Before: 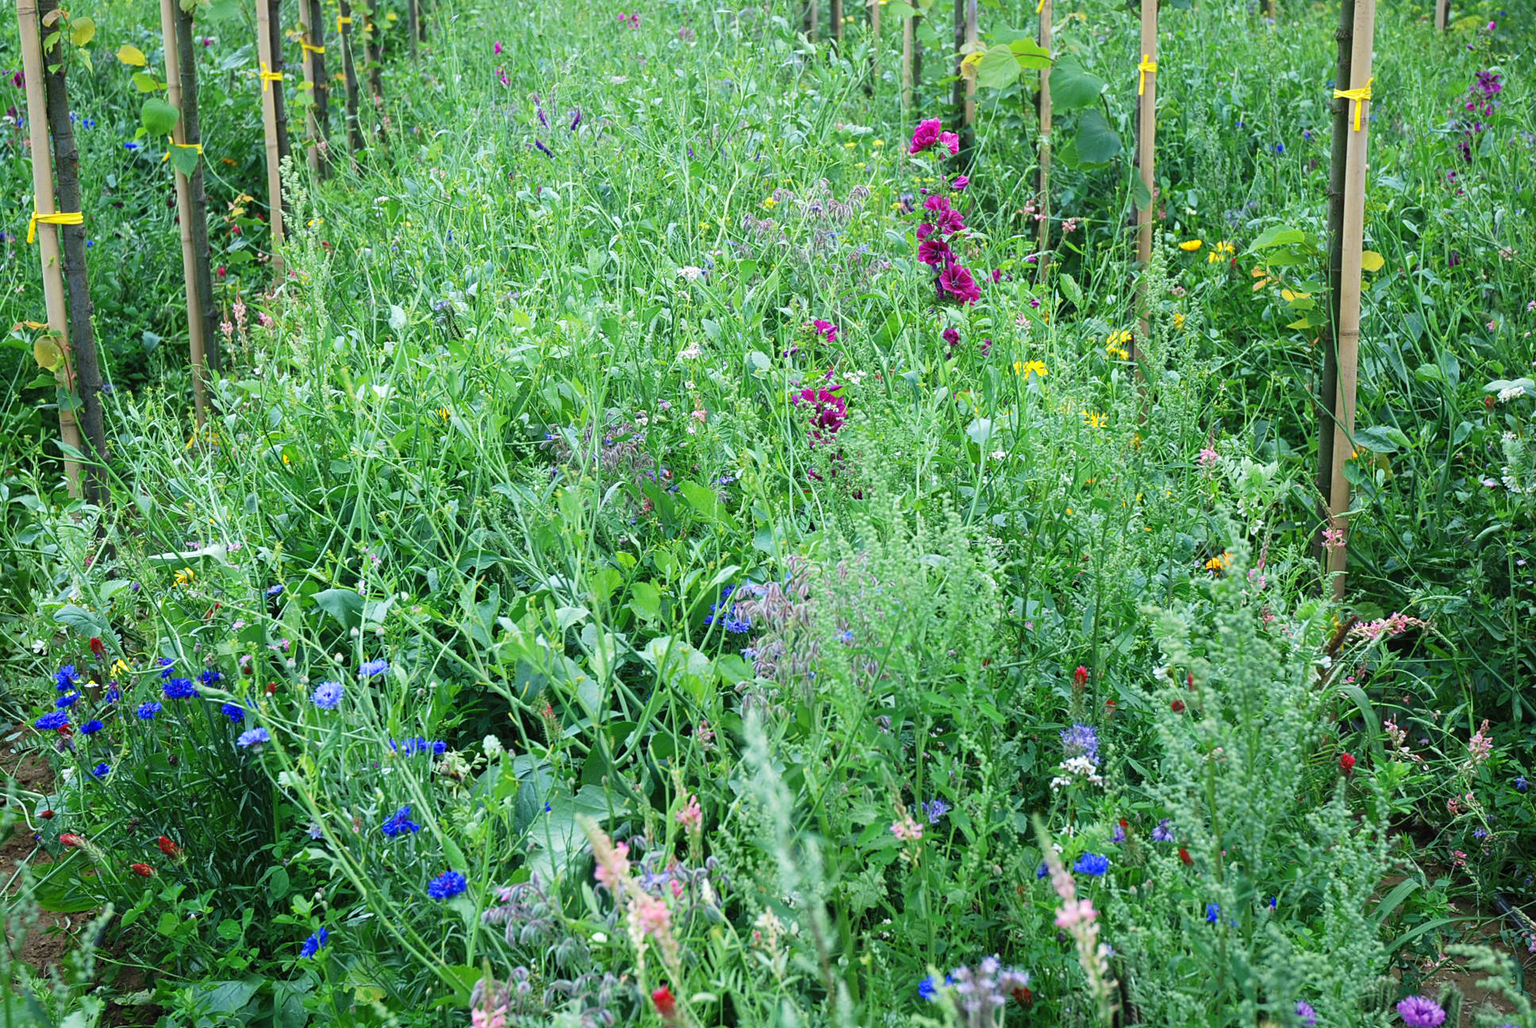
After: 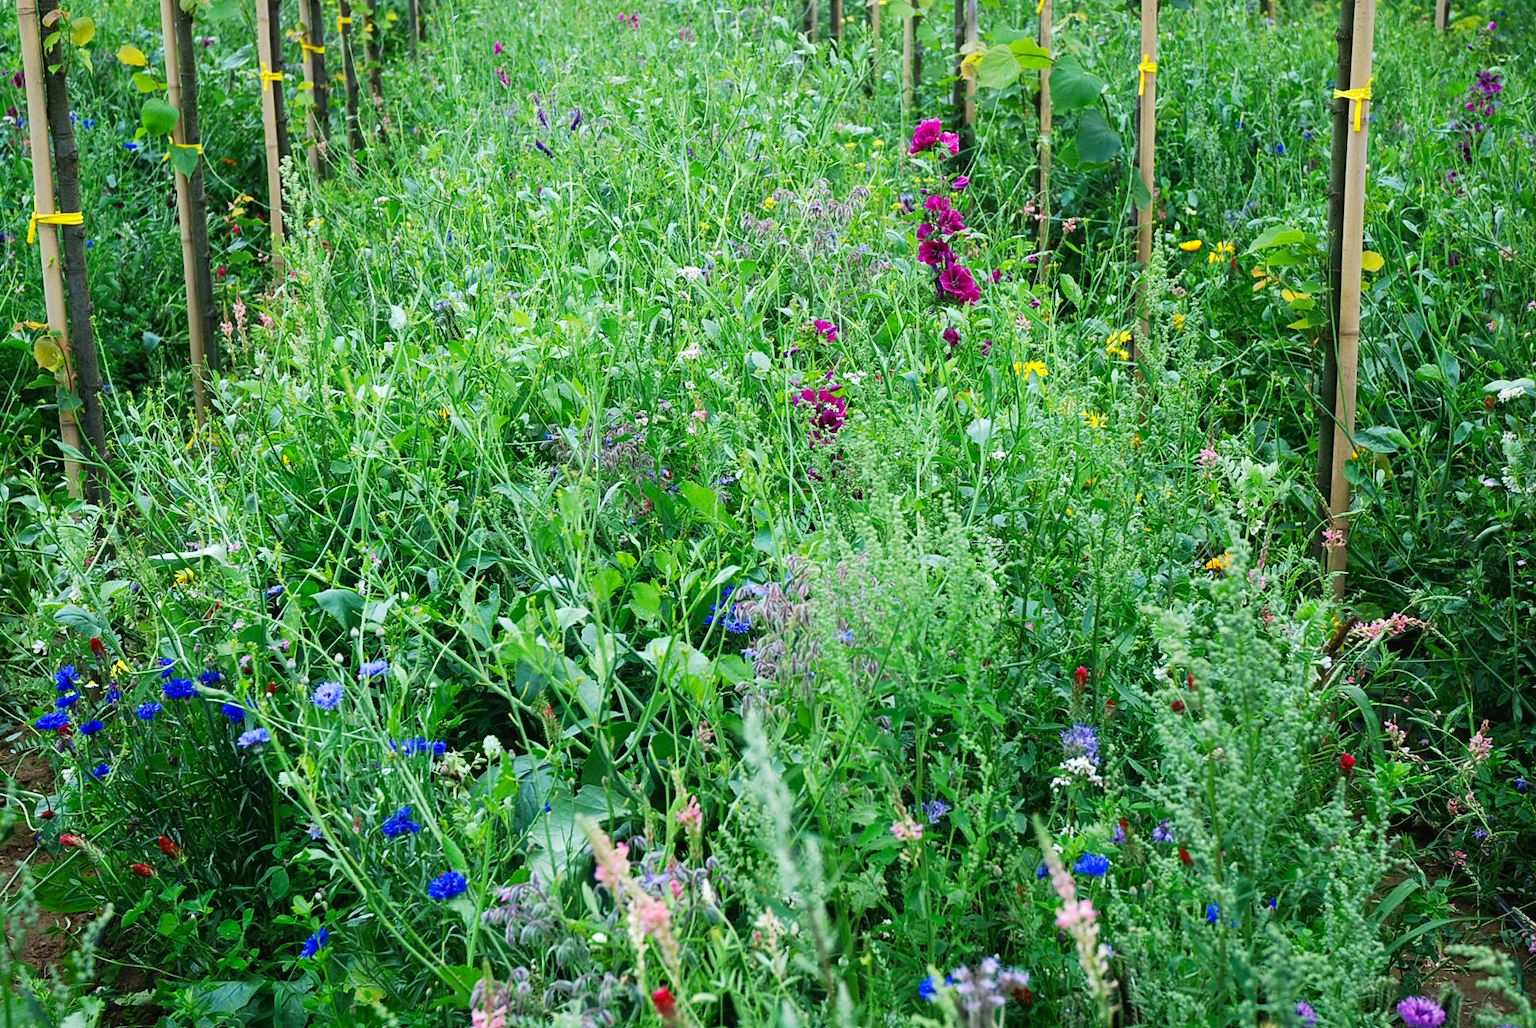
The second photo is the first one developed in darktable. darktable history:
color balance: mode lift, gamma, gain (sRGB), lift [1, 0.99, 1.01, 0.992], gamma [1, 1.037, 0.974, 0.963]
tone curve: curves: ch0 [(0, 0) (0.003, 0.019) (0.011, 0.019) (0.025, 0.022) (0.044, 0.026) (0.069, 0.032) (0.1, 0.052) (0.136, 0.081) (0.177, 0.123) (0.224, 0.17) (0.277, 0.219) (0.335, 0.276) (0.399, 0.344) (0.468, 0.421) (0.543, 0.508) (0.623, 0.604) (0.709, 0.705) (0.801, 0.797) (0.898, 0.894) (1, 1)], preserve colors none
